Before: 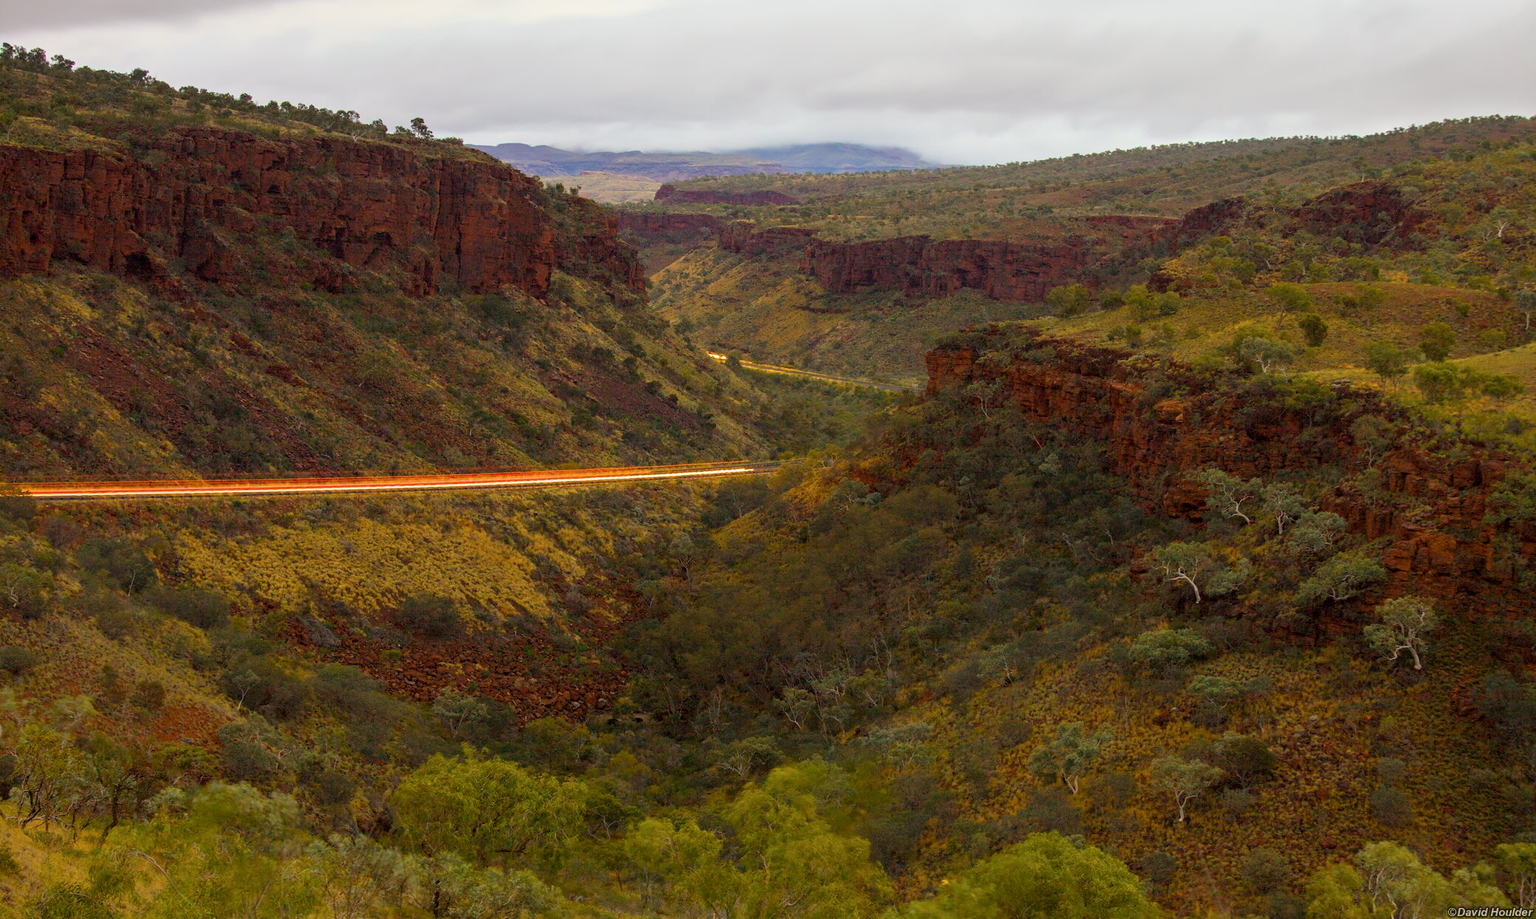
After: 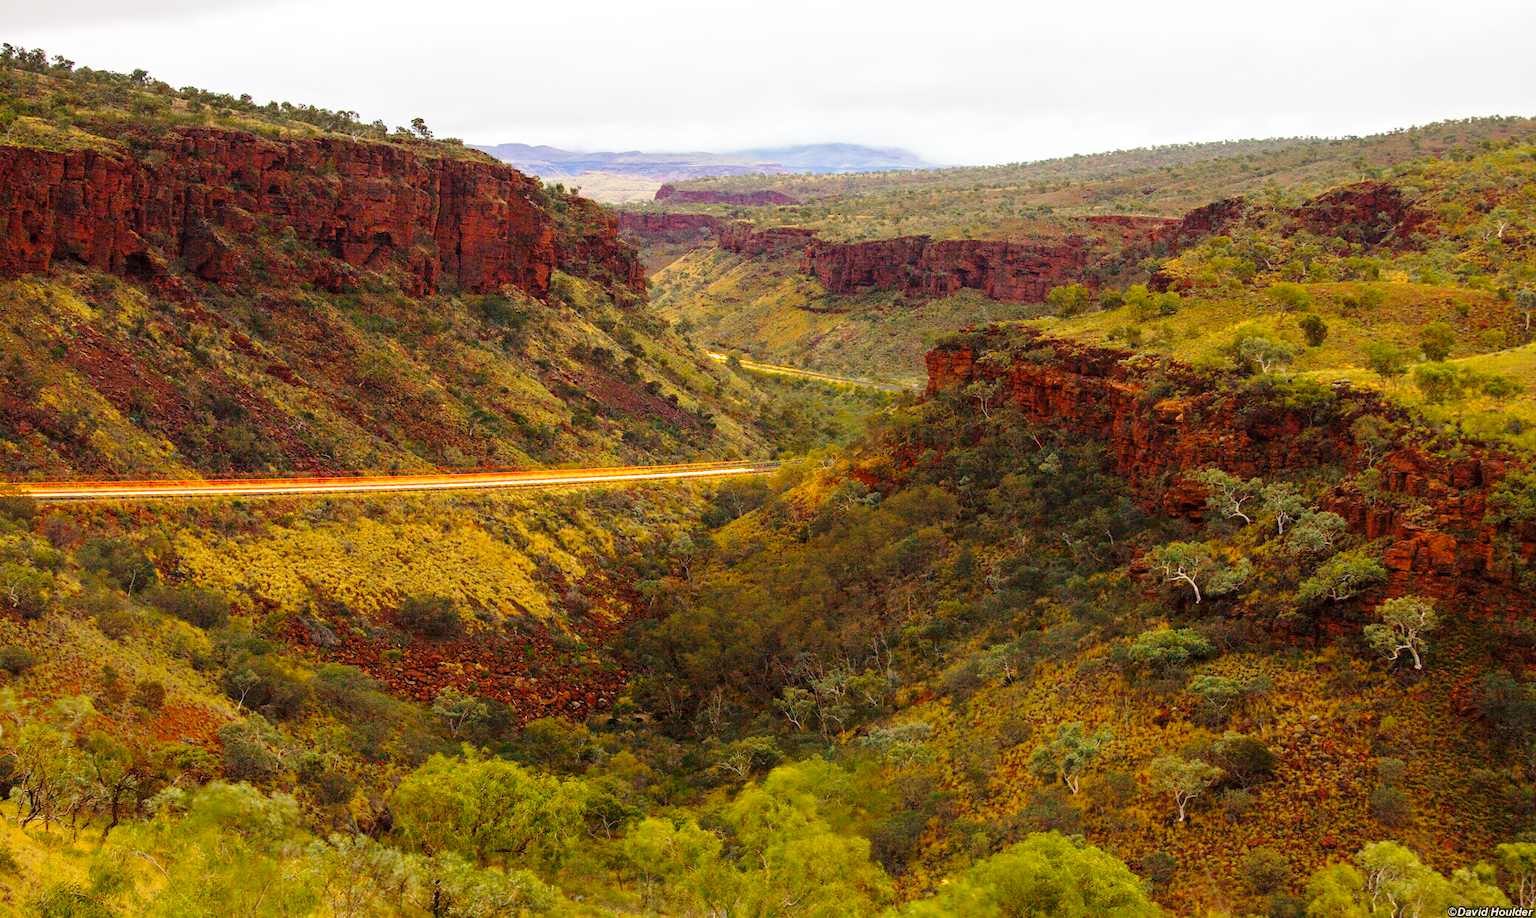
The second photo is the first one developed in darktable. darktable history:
tone equalizer: on, module defaults
base curve: curves: ch0 [(0, 0) (0.028, 0.03) (0.121, 0.232) (0.46, 0.748) (0.859, 0.968) (1, 1)], preserve colors none
exposure: exposure 0.298 EV, compensate highlight preservation false
